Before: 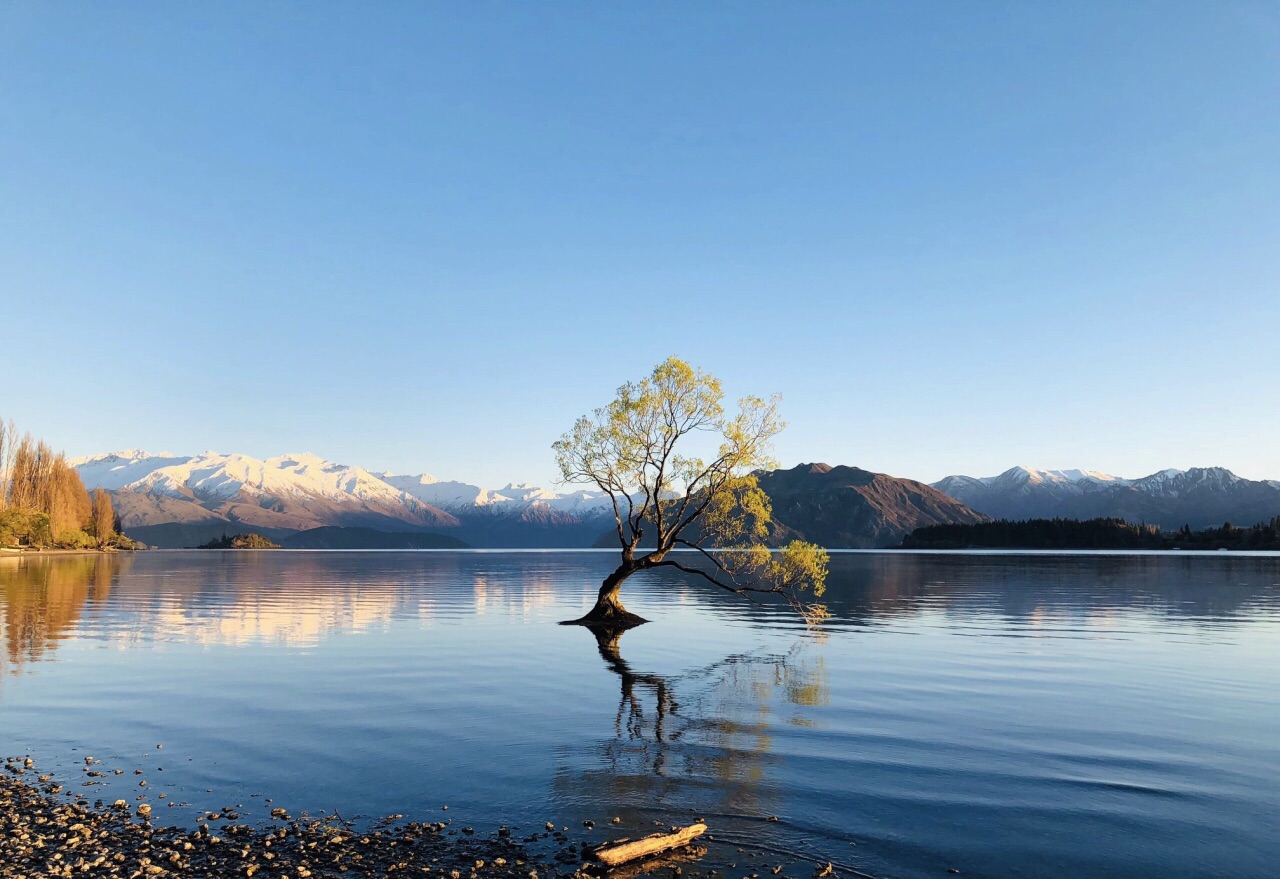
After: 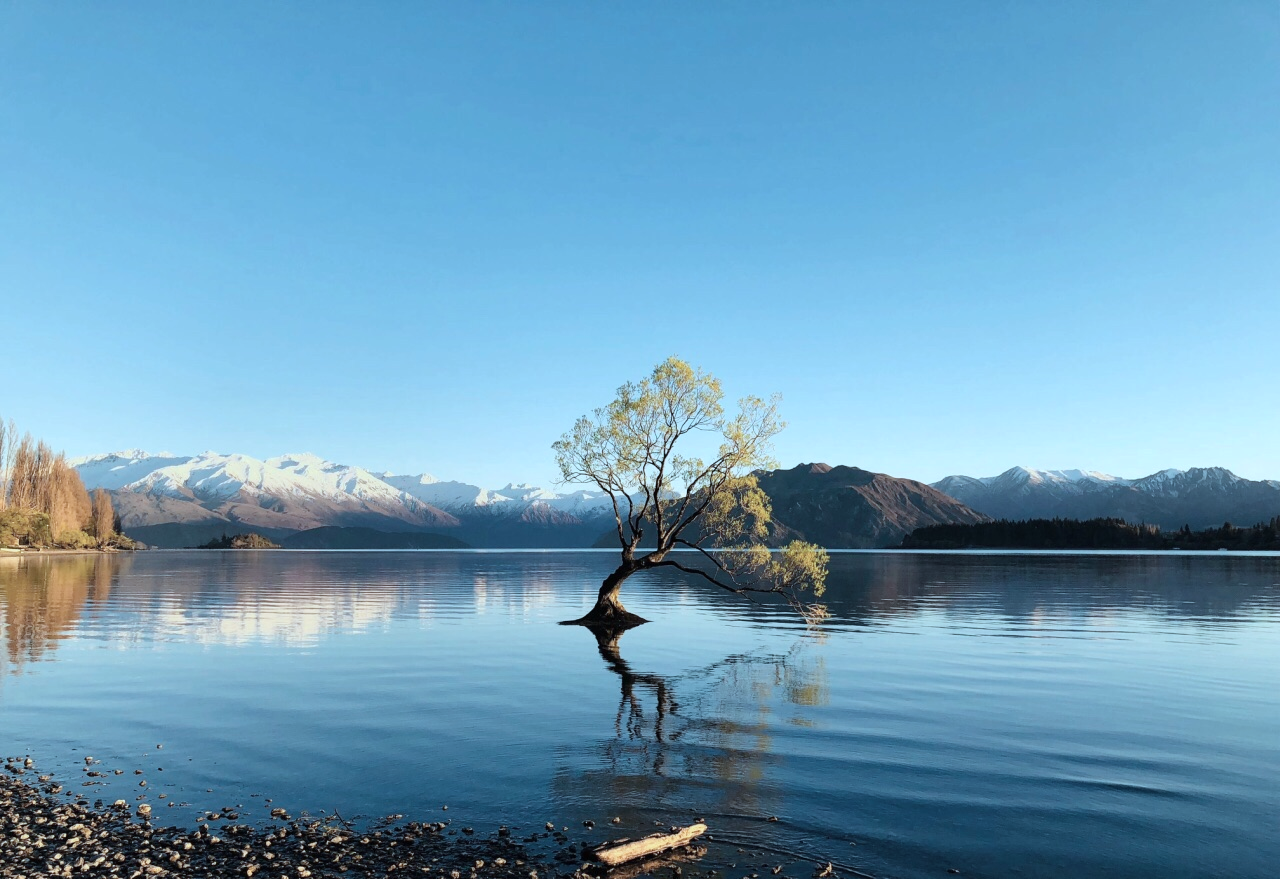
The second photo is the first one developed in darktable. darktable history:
color correction: highlights a* -12.31, highlights b* -17.37, saturation 0.699
color zones: curves: ch0 [(0, 0.558) (0.143, 0.559) (0.286, 0.529) (0.429, 0.505) (0.571, 0.5) (0.714, 0.5) (0.857, 0.5) (1, 0.558)]; ch1 [(0, 0.469) (0.01, 0.469) (0.12, 0.446) (0.248, 0.469) (0.5, 0.5) (0.748, 0.5) (0.99, 0.469) (1, 0.469)]
